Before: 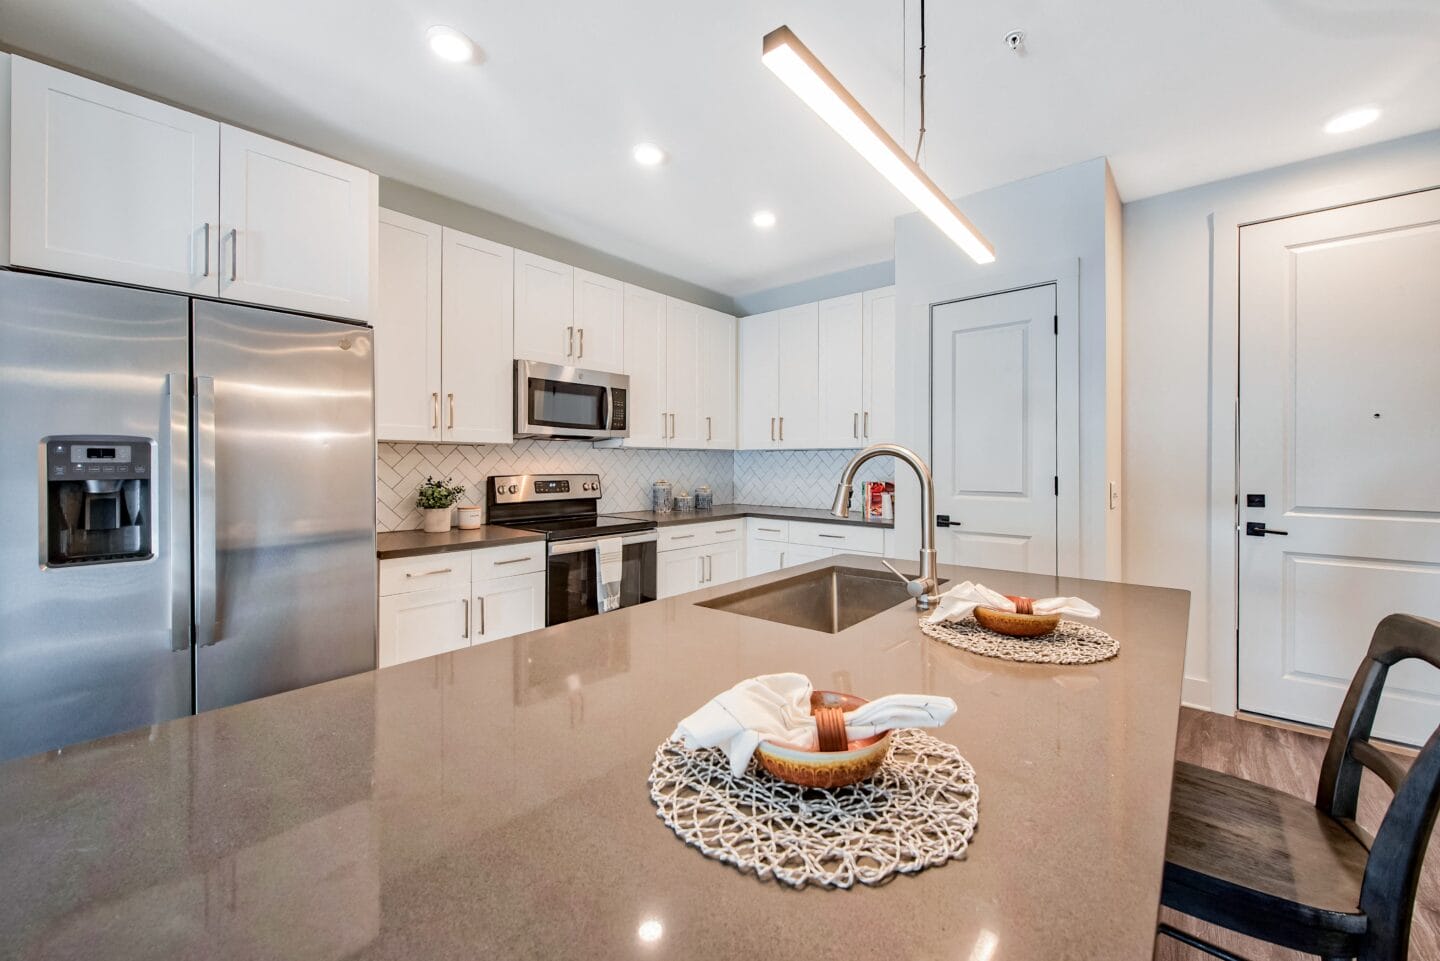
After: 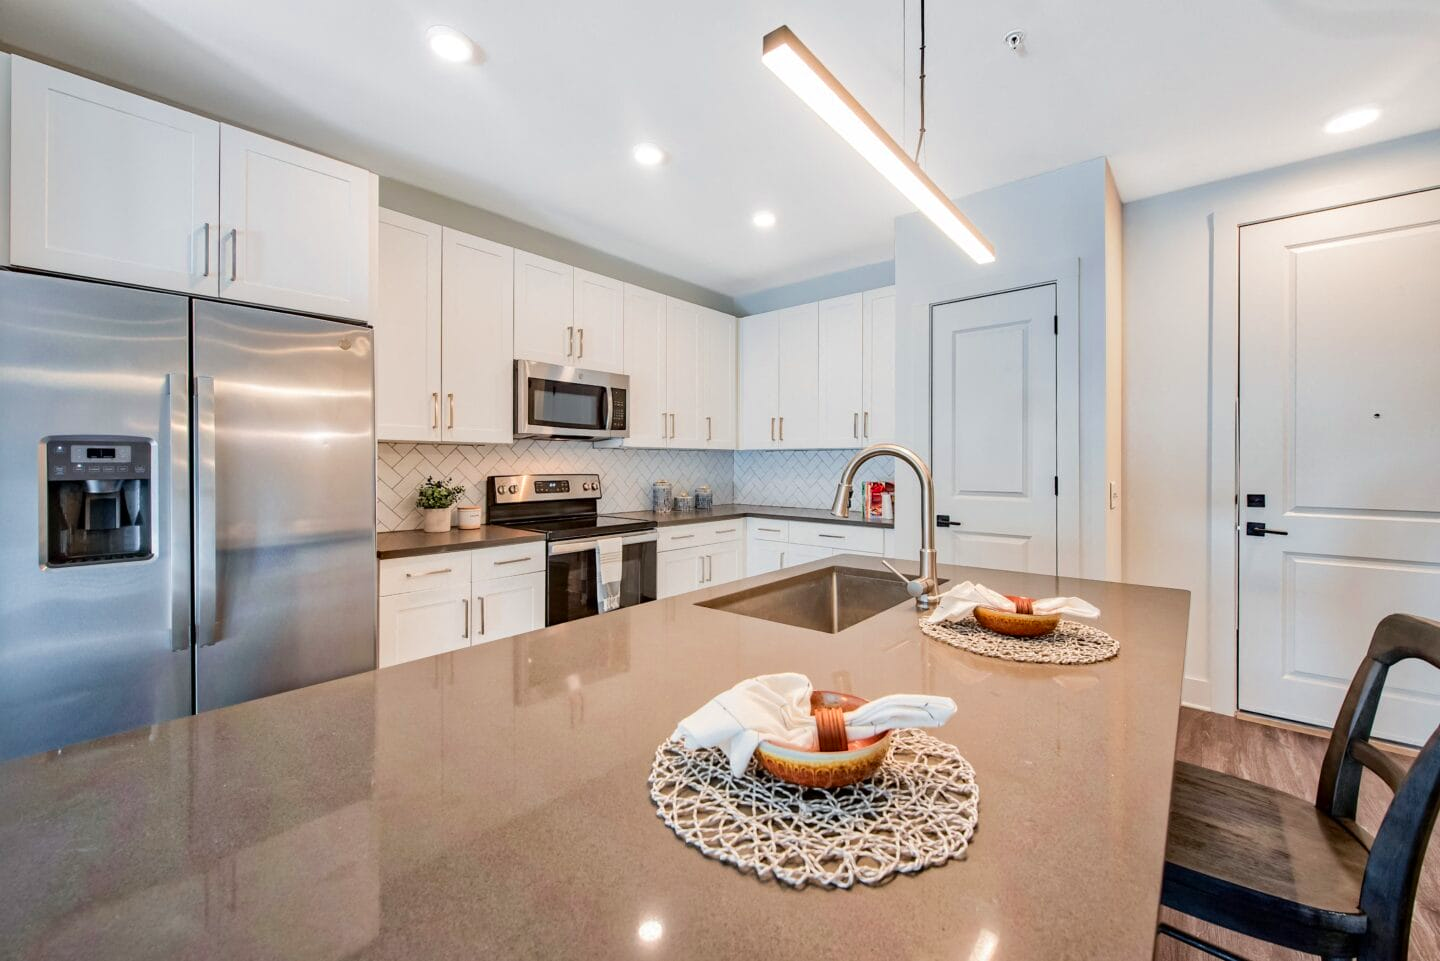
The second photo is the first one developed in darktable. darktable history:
color zones: curves: ch0 [(0, 0.613) (0.01, 0.613) (0.245, 0.448) (0.498, 0.529) (0.642, 0.665) (0.879, 0.777) (0.99, 0.613)]; ch1 [(0, 0.035) (0.121, 0.189) (0.259, 0.197) (0.415, 0.061) (0.589, 0.022) (0.732, 0.022) (0.857, 0.026) (0.991, 0.053)], mix -129.7%
